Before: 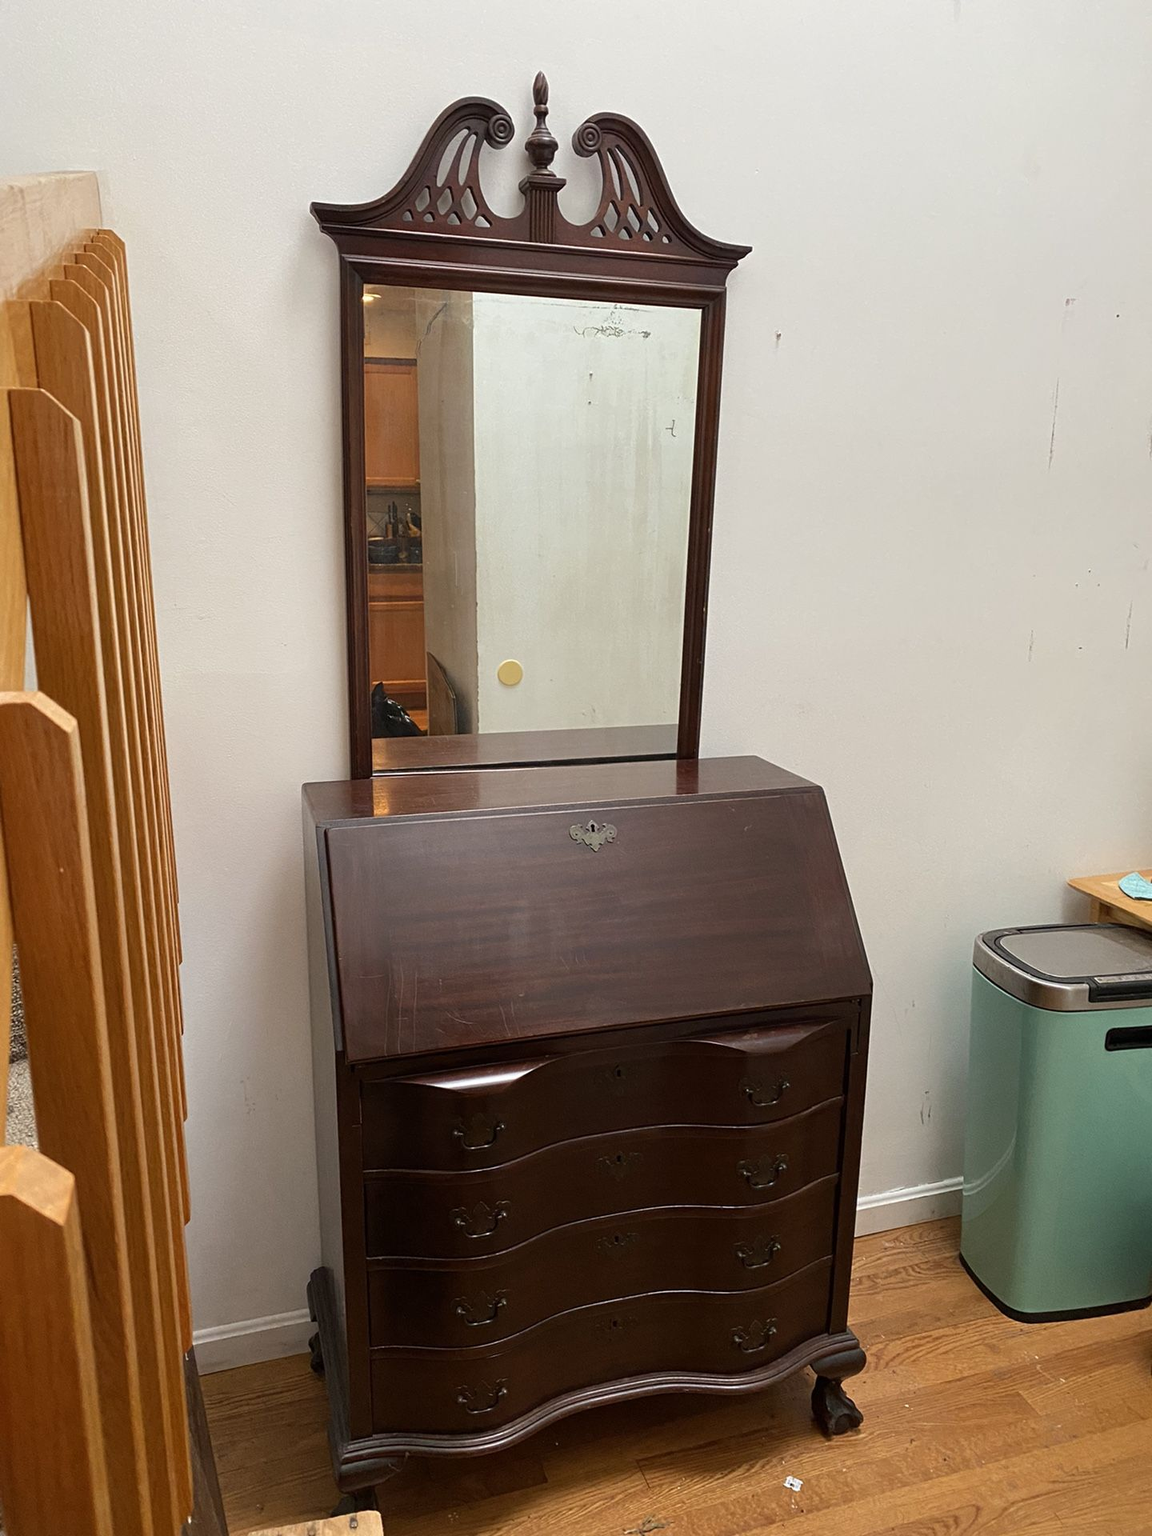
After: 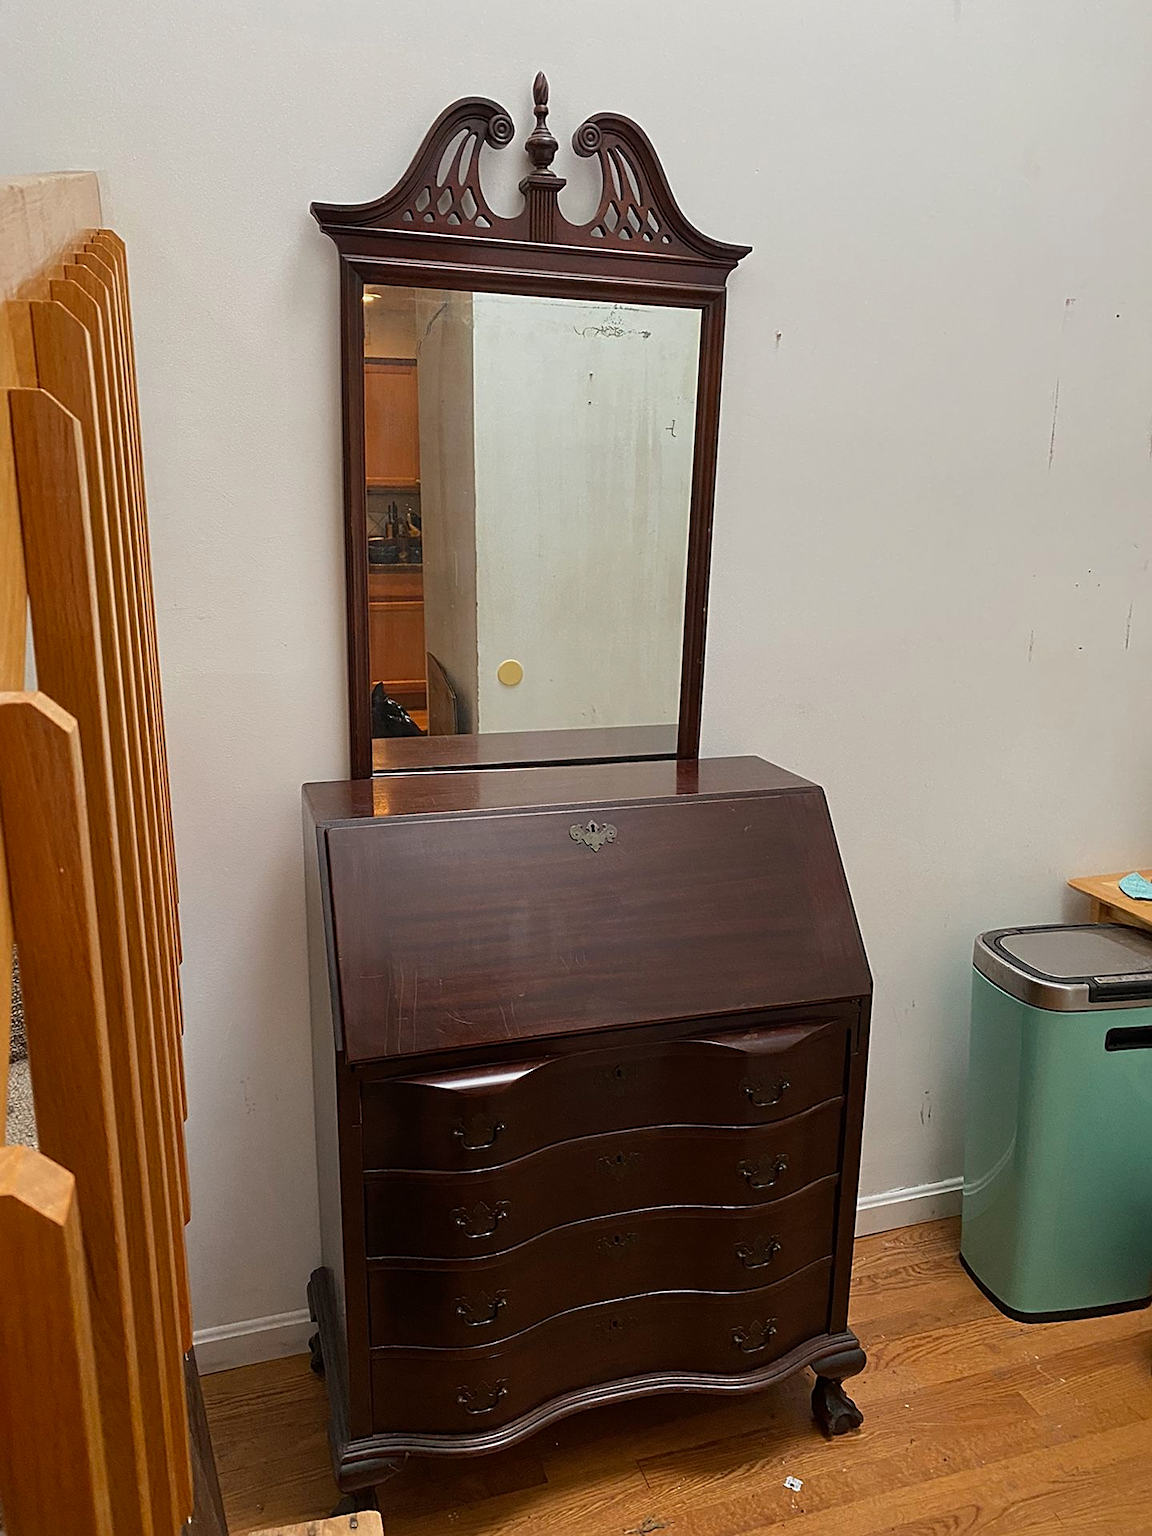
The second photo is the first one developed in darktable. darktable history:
sharpen: on, module defaults
exposure: exposure -0.281 EV, compensate highlight preservation false
